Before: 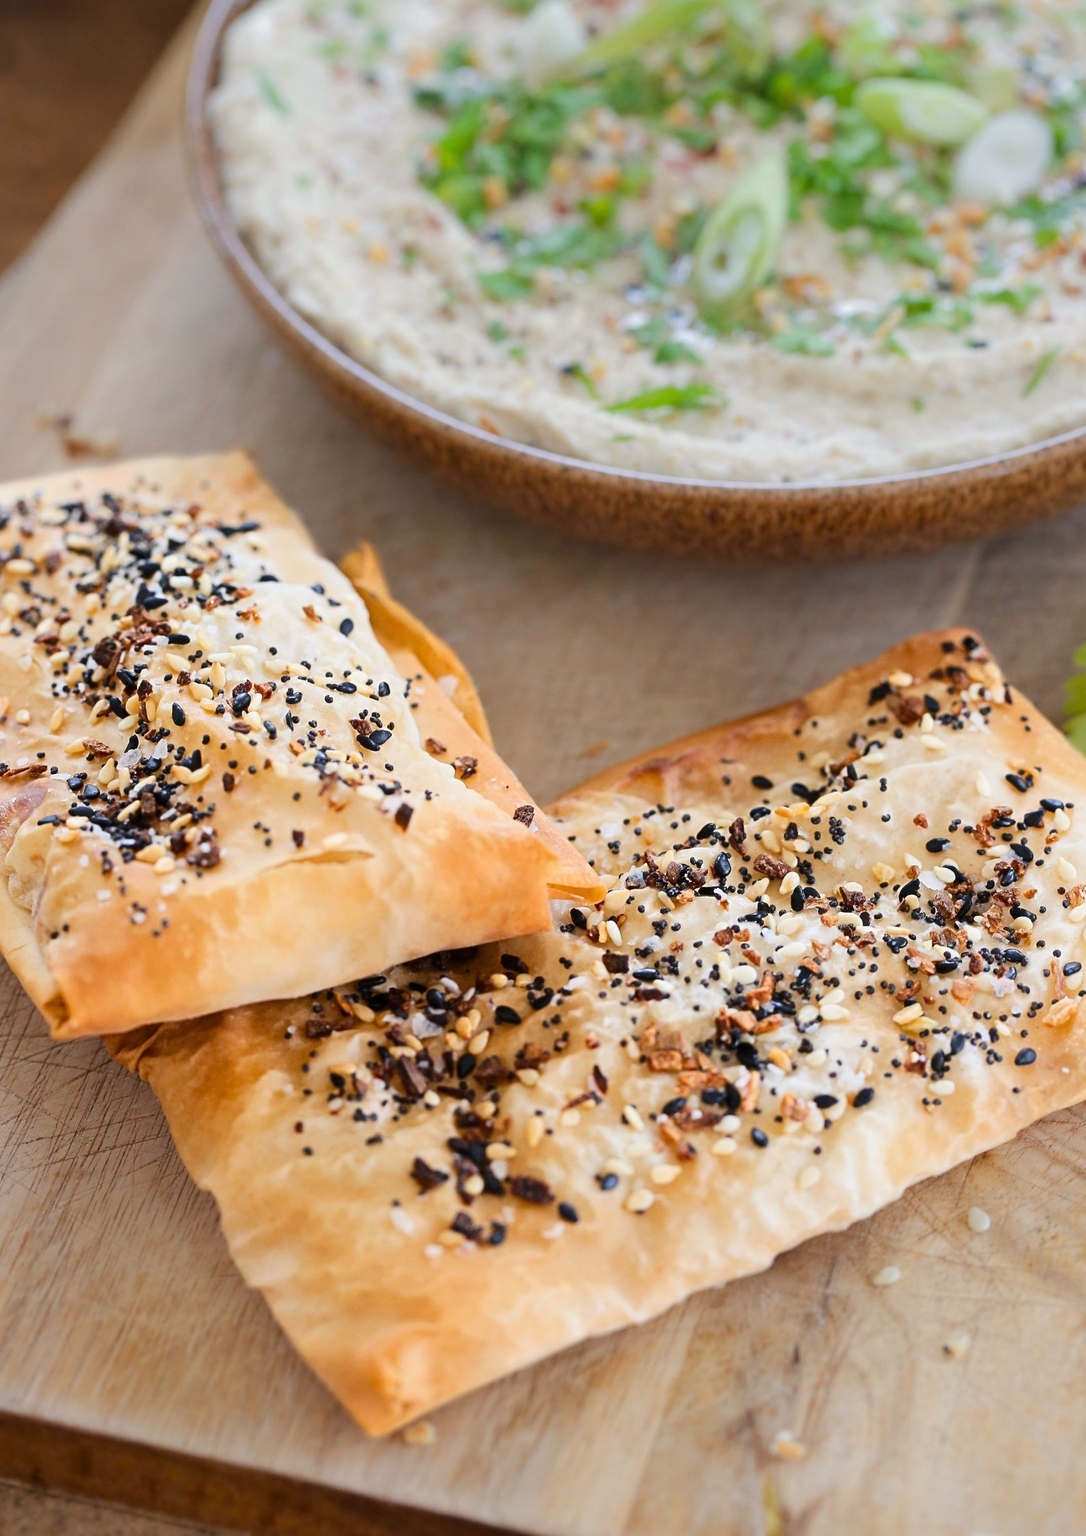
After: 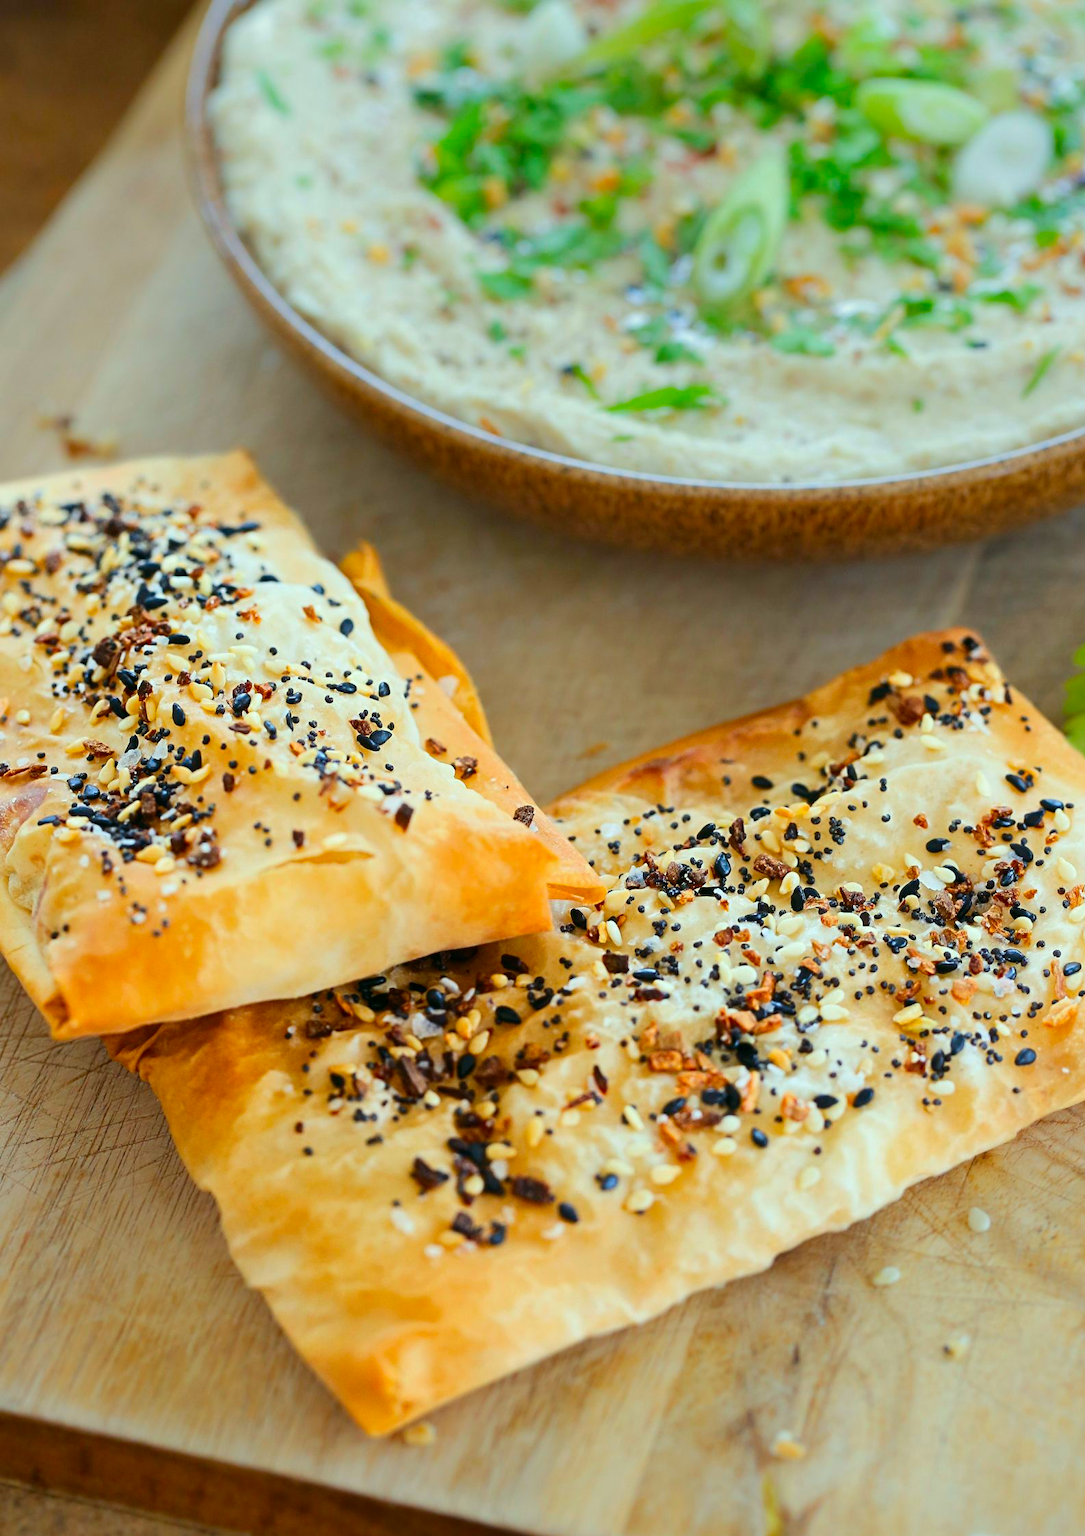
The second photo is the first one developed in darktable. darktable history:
color correction: highlights a* -7.6, highlights b* 1.56, shadows a* -3.18, saturation 1.44
tone equalizer: edges refinement/feathering 500, mask exposure compensation -1.57 EV, preserve details no
